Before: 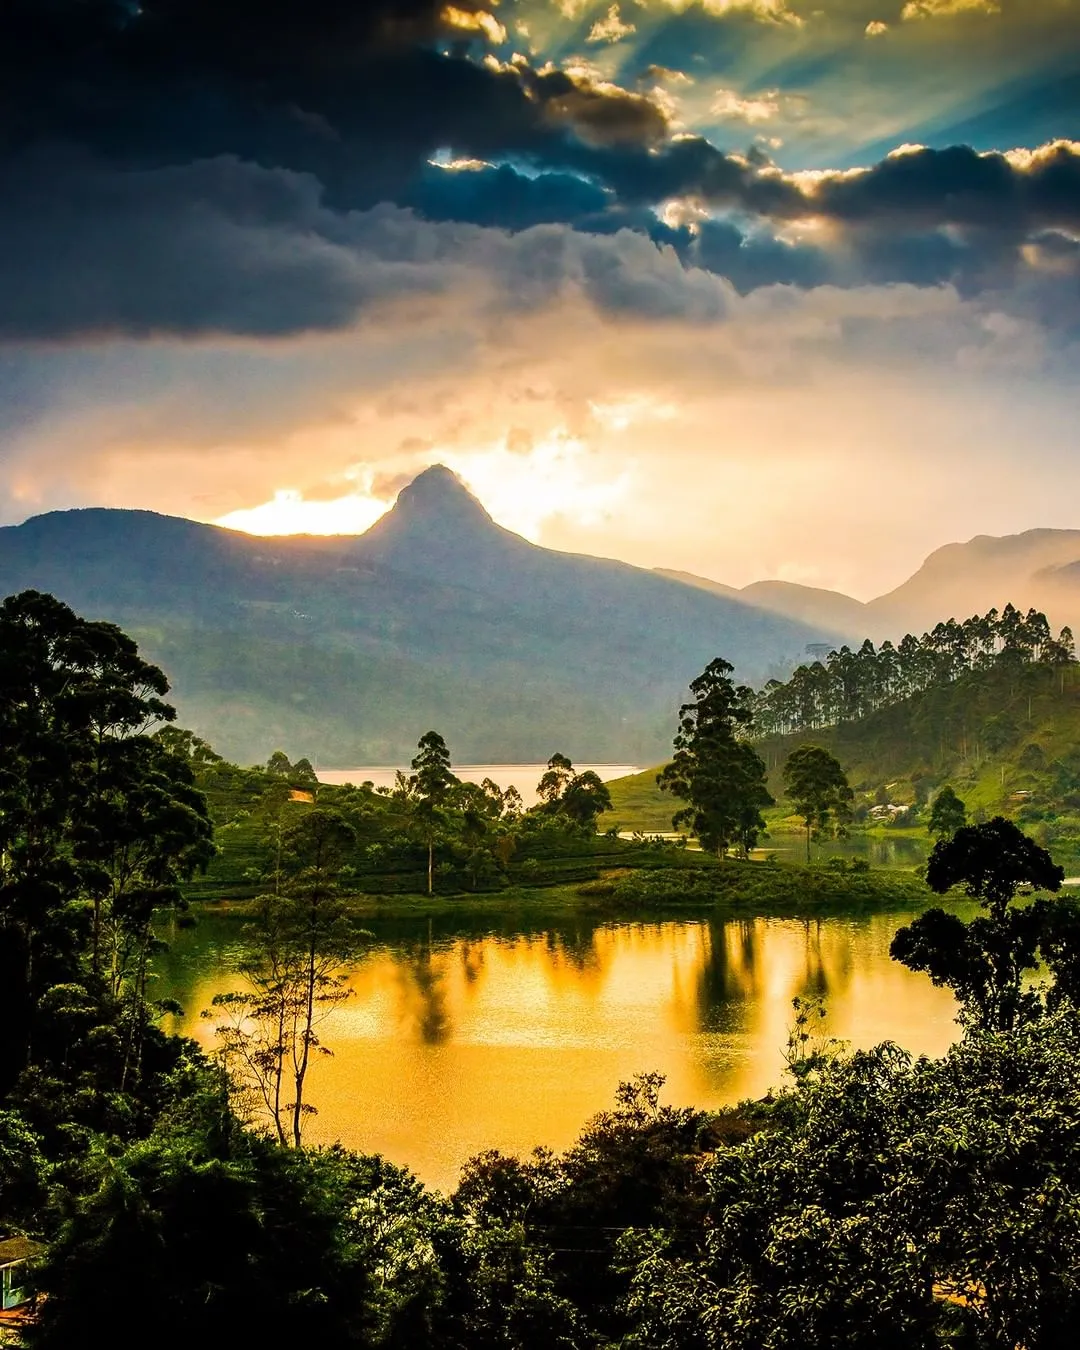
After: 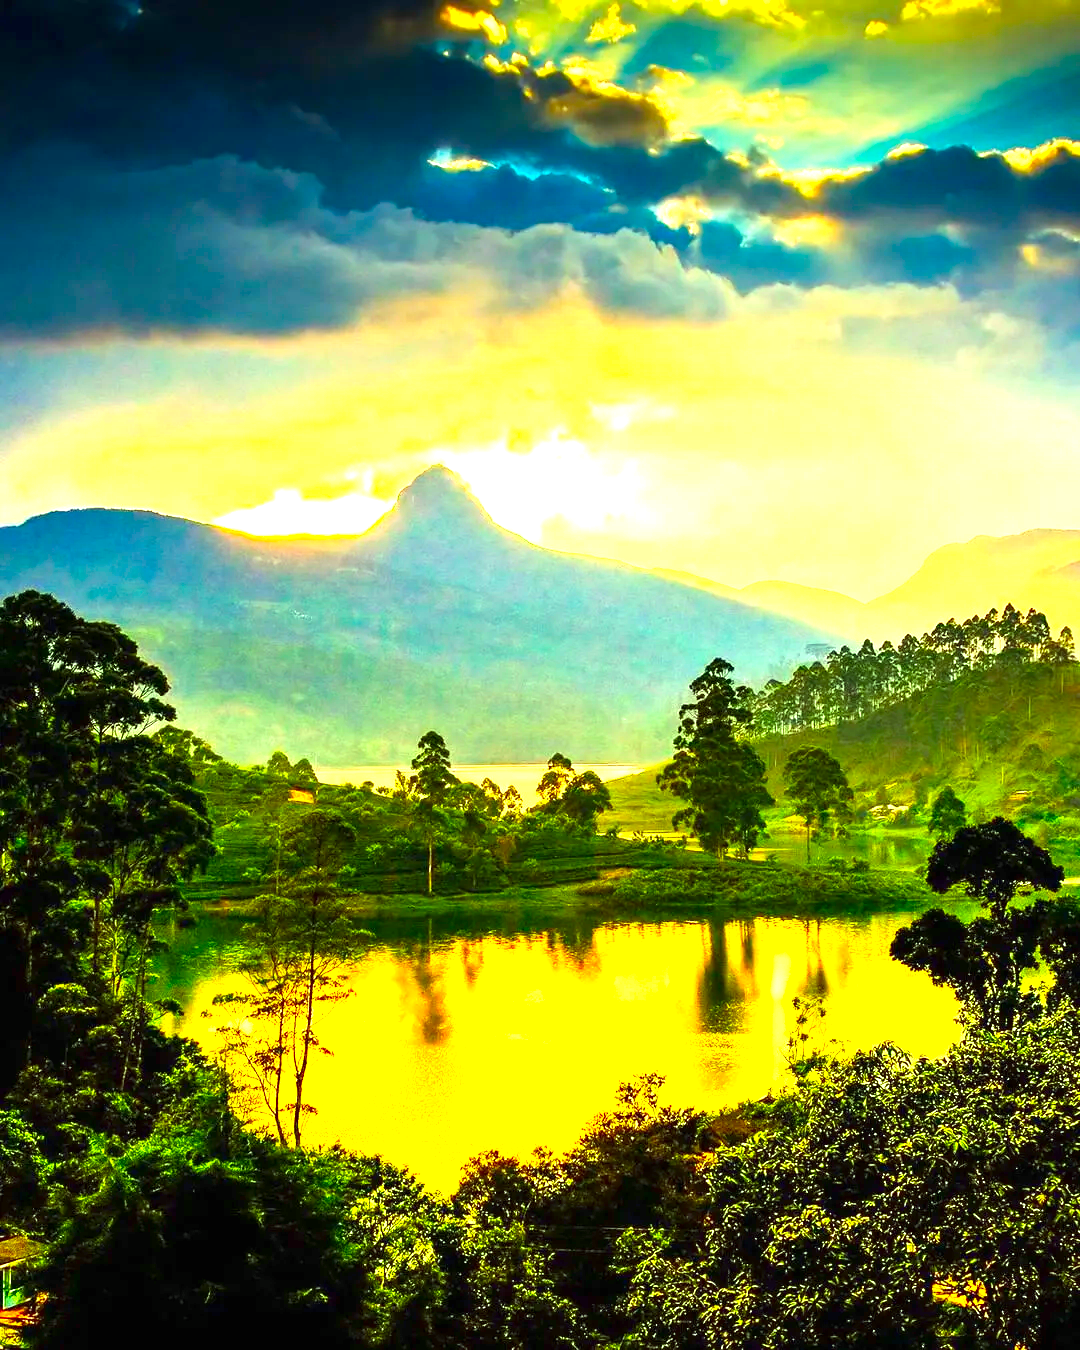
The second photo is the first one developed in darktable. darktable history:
color correction: highlights a* -10.77, highlights b* 9.8, saturation 1.72
exposure: black level correction 0, exposure 1.45 EV, compensate exposure bias true, compensate highlight preservation false
